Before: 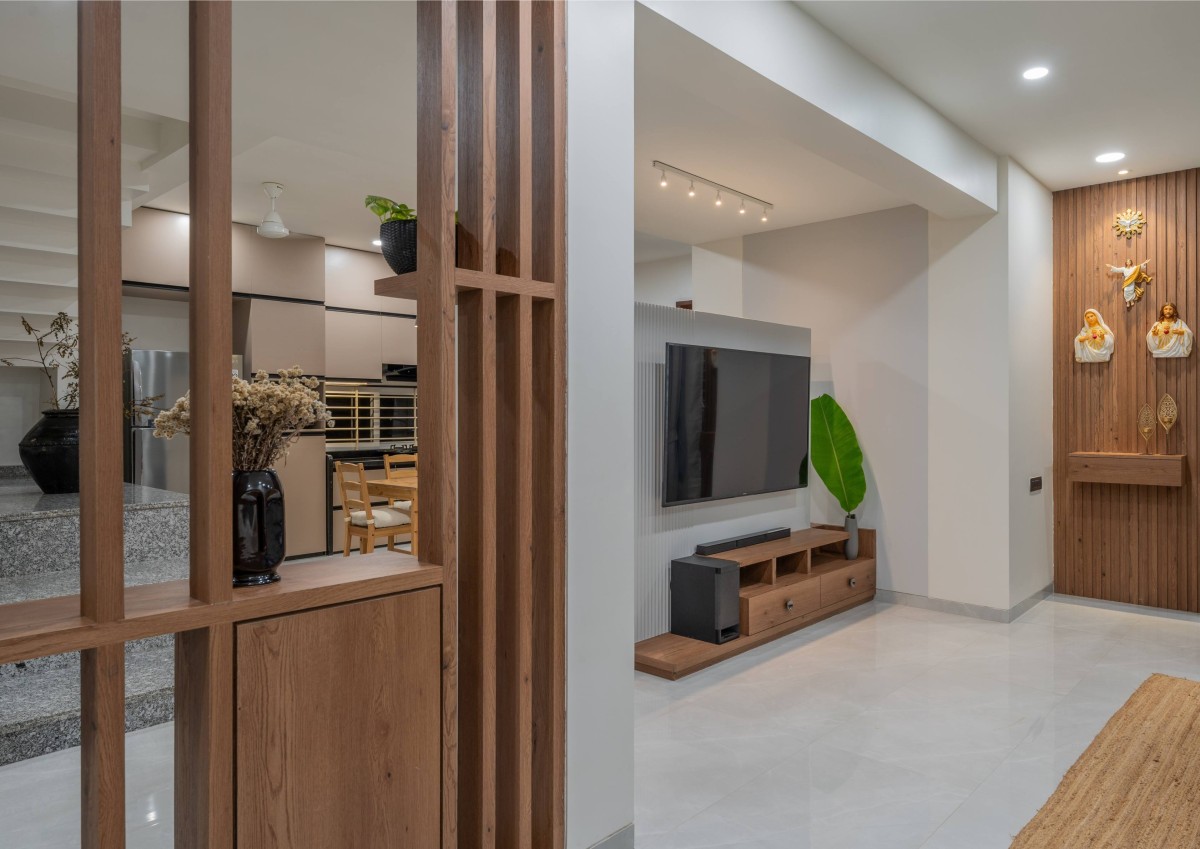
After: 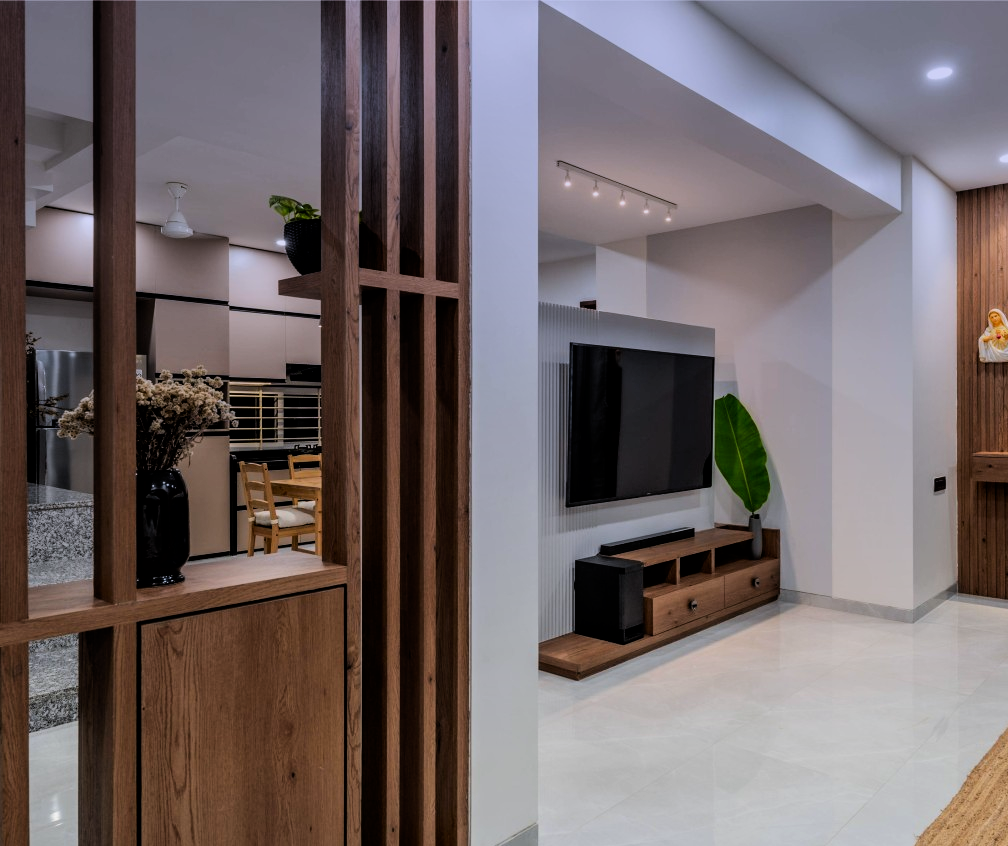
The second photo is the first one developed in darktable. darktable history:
graduated density: hue 238.83°, saturation 50%
contrast brightness saturation: contrast 0.08, saturation 0.2
crop: left 8.026%, right 7.374%
filmic rgb: black relative exposure -4 EV, white relative exposure 3 EV, hardness 3.02, contrast 1.5
